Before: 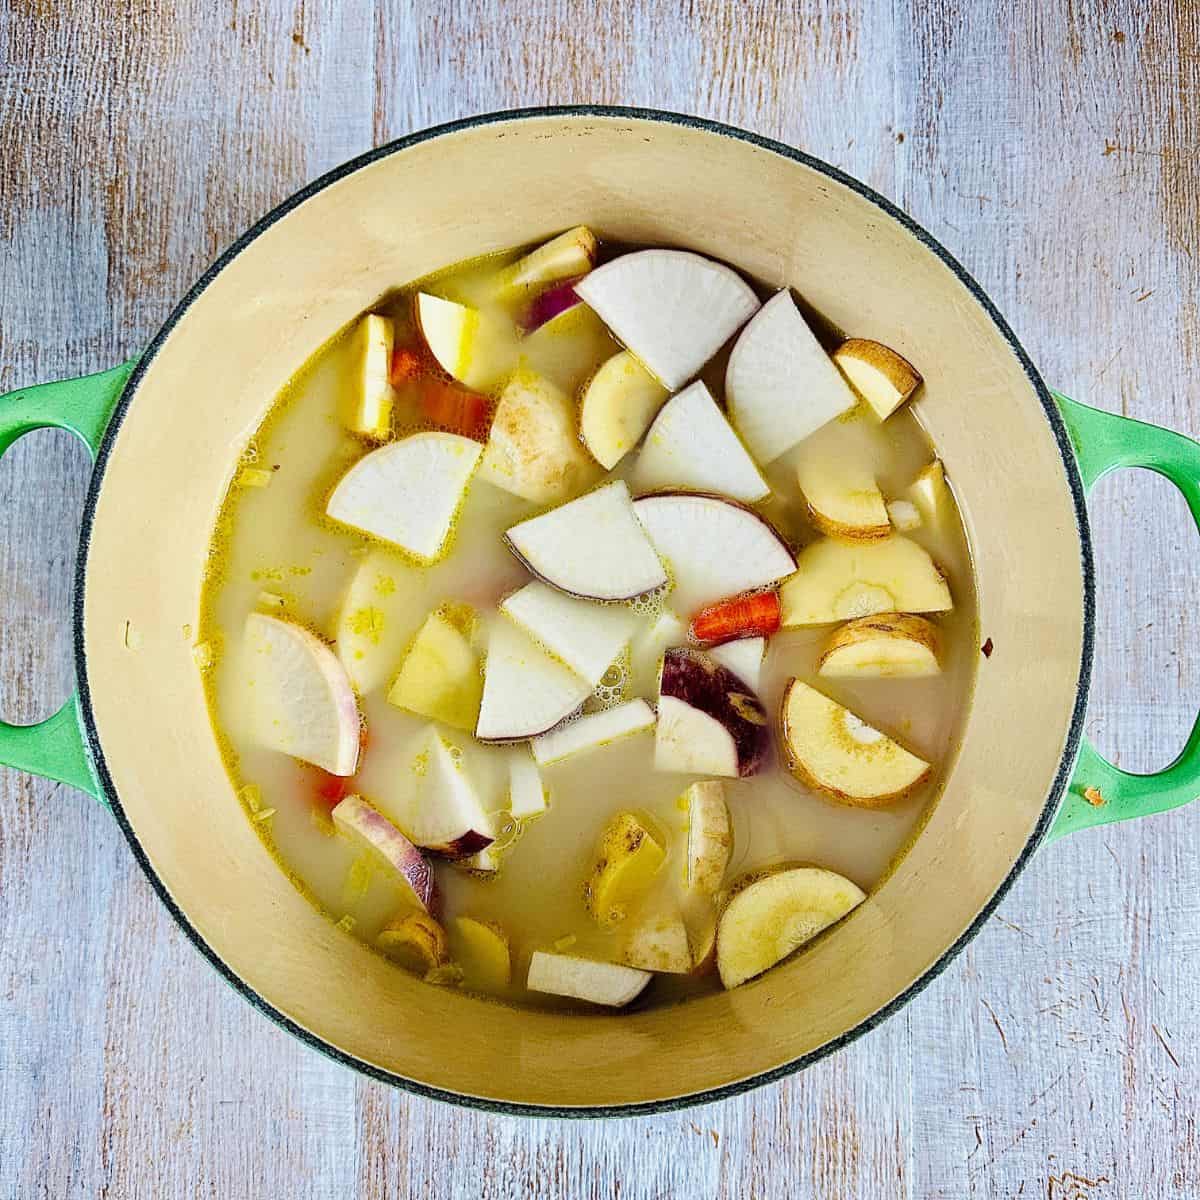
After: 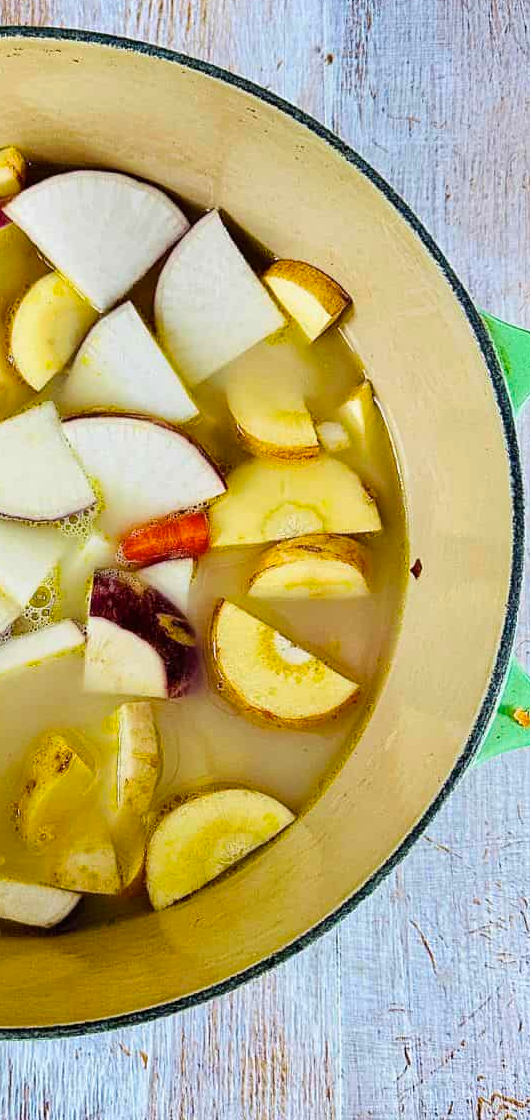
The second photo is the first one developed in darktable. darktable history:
crop: left 47.628%, top 6.643%, right 7.874%
color balance rgb: global vibrance 42.74%
